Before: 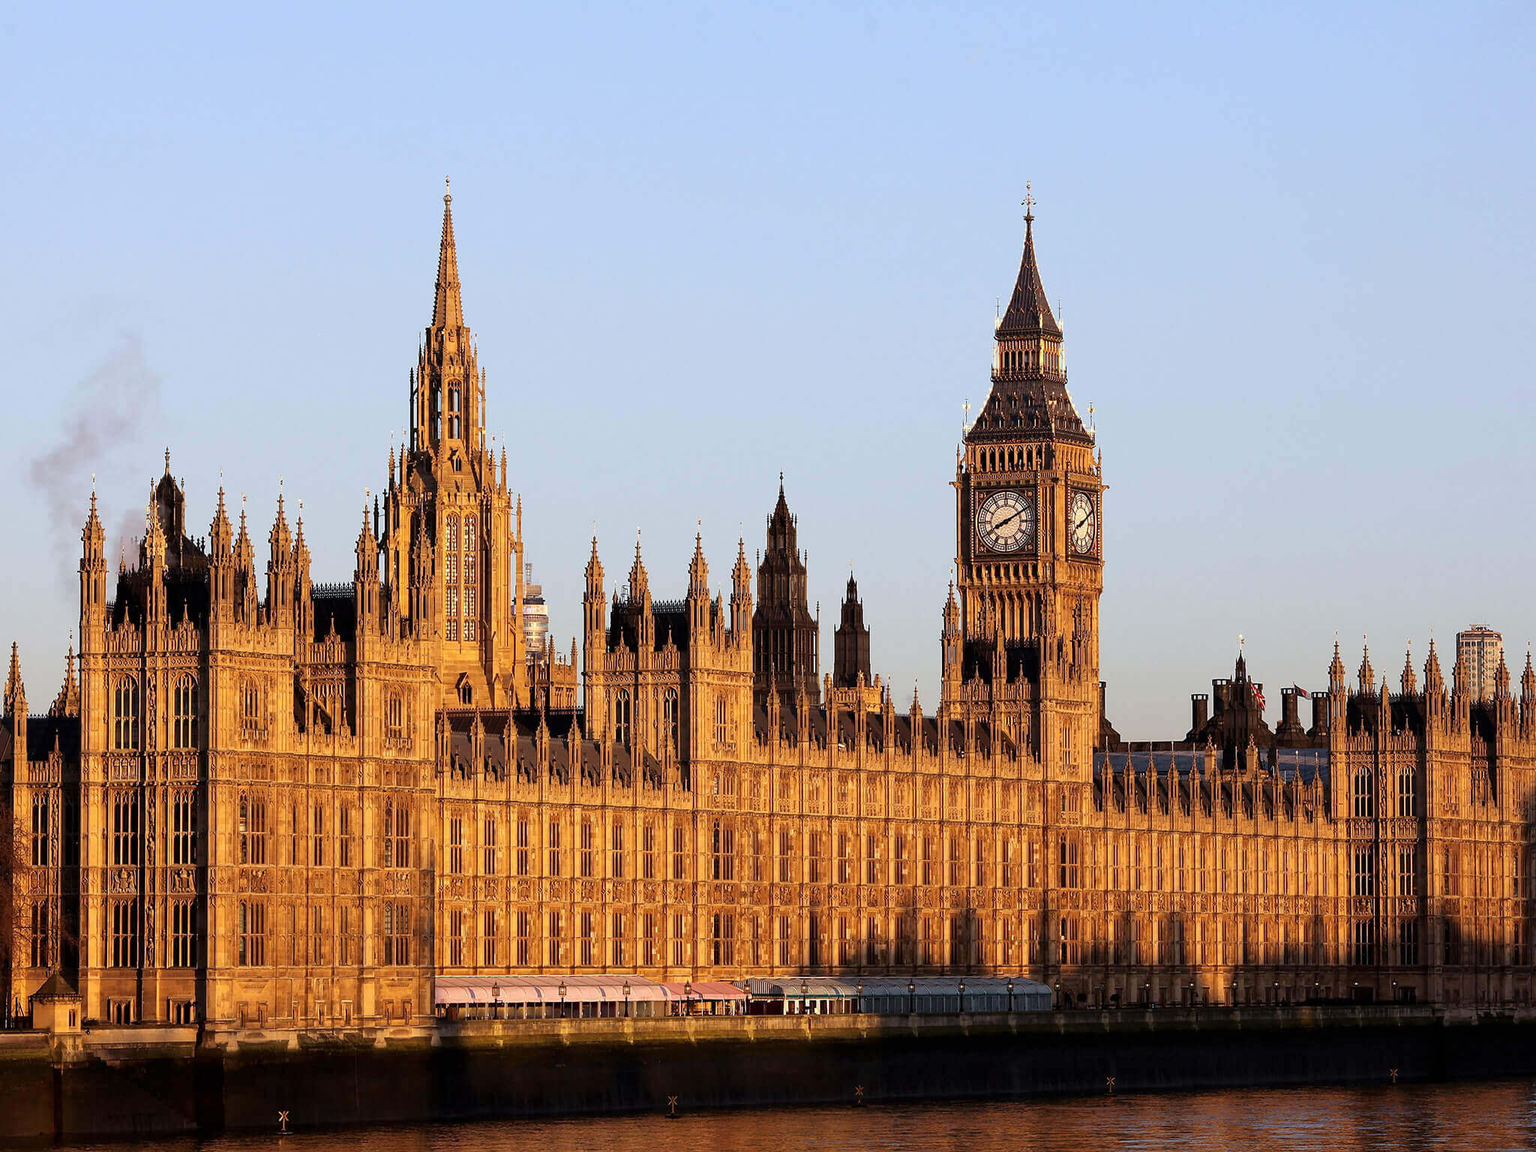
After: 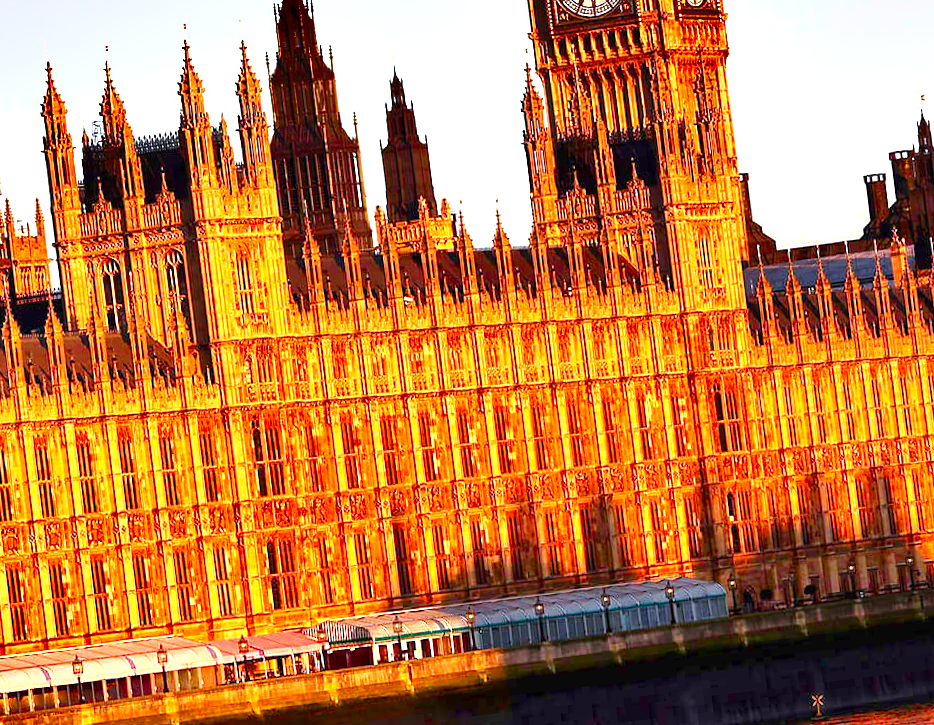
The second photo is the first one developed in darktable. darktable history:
color balance rgb: perceptual saturation grading › global saturation 20%, perceptual saturation grading › highlights -25%, perceptual saturation grading › shadows 25%
shadows and highlights: shadows 52.42, soften with gaussian
exposure: black level correction 0, exposure 1.3 EV, compensate exposure bias true, compensate highlight preservation false
color contrast: green-magenta contrast 1.69, blue-yellow contrast 1.49
rotate and perspective: rotation -6.83°, automatic cropping off
crop: left 37.221%, top 45.169%, right 20.63%, bottom 13.777%
